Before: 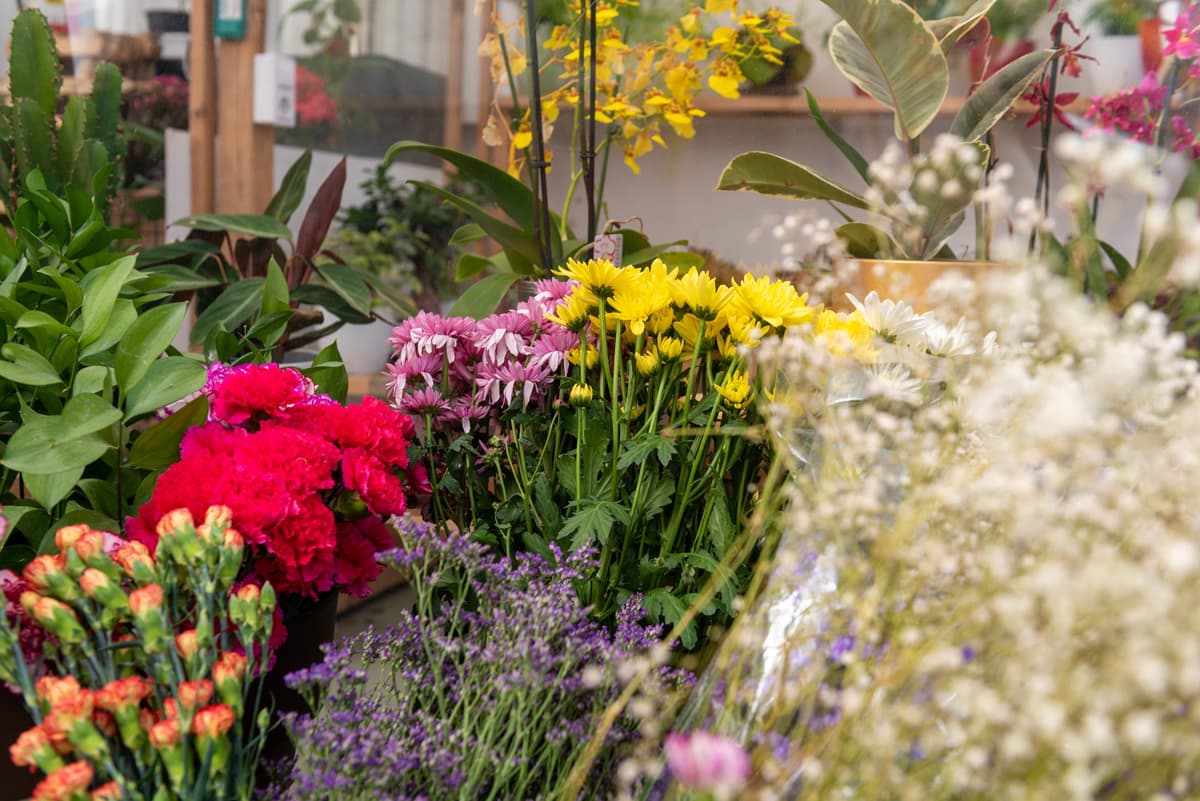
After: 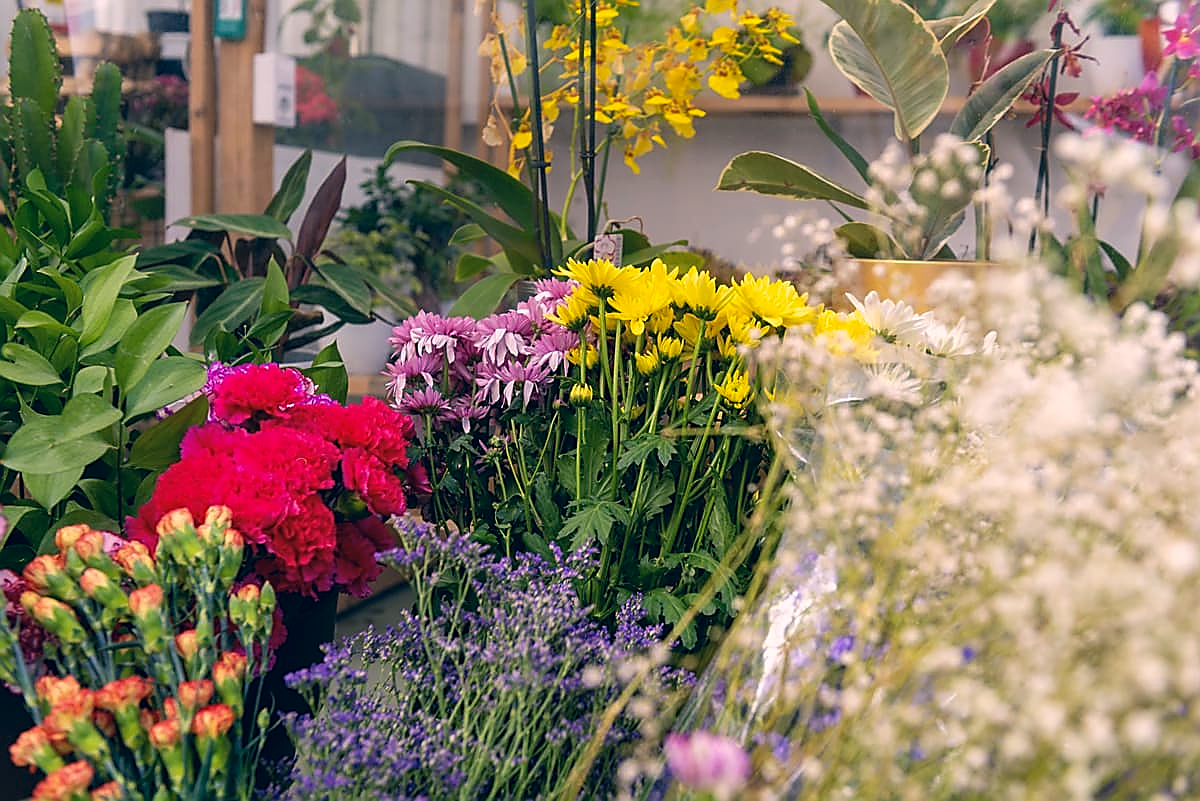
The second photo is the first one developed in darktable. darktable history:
sharpen: radius 1.4, amount 1.25, threshold 0.7
color correction: highlights a* 10.32, highlights b* 14.66, shadows a* -9.59, shadows b* -15.02
white balance: red 0.954, blue 1.079
